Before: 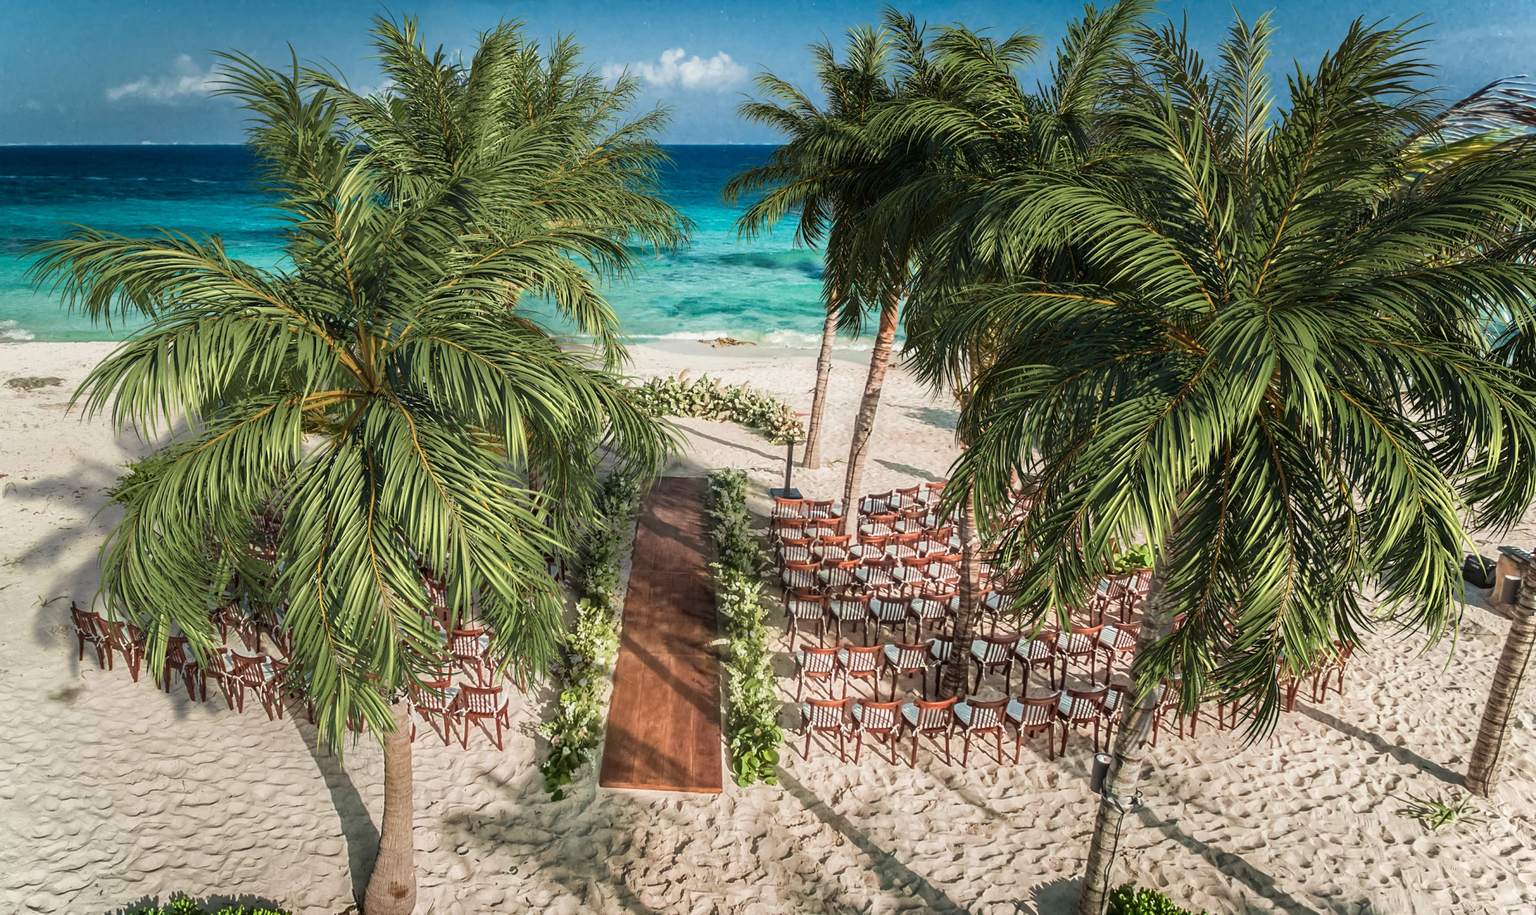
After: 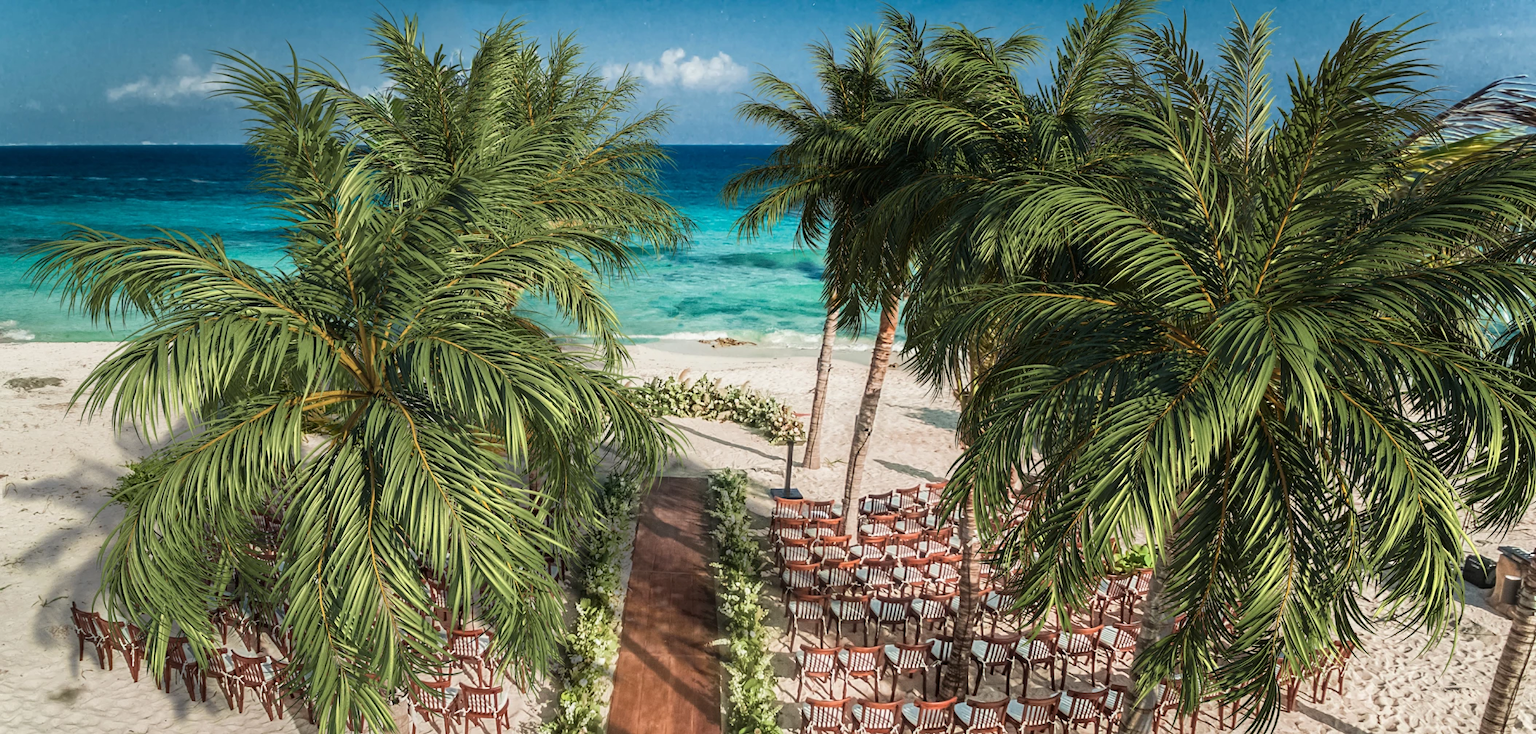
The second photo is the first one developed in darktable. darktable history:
crop: bottom 19.669%
